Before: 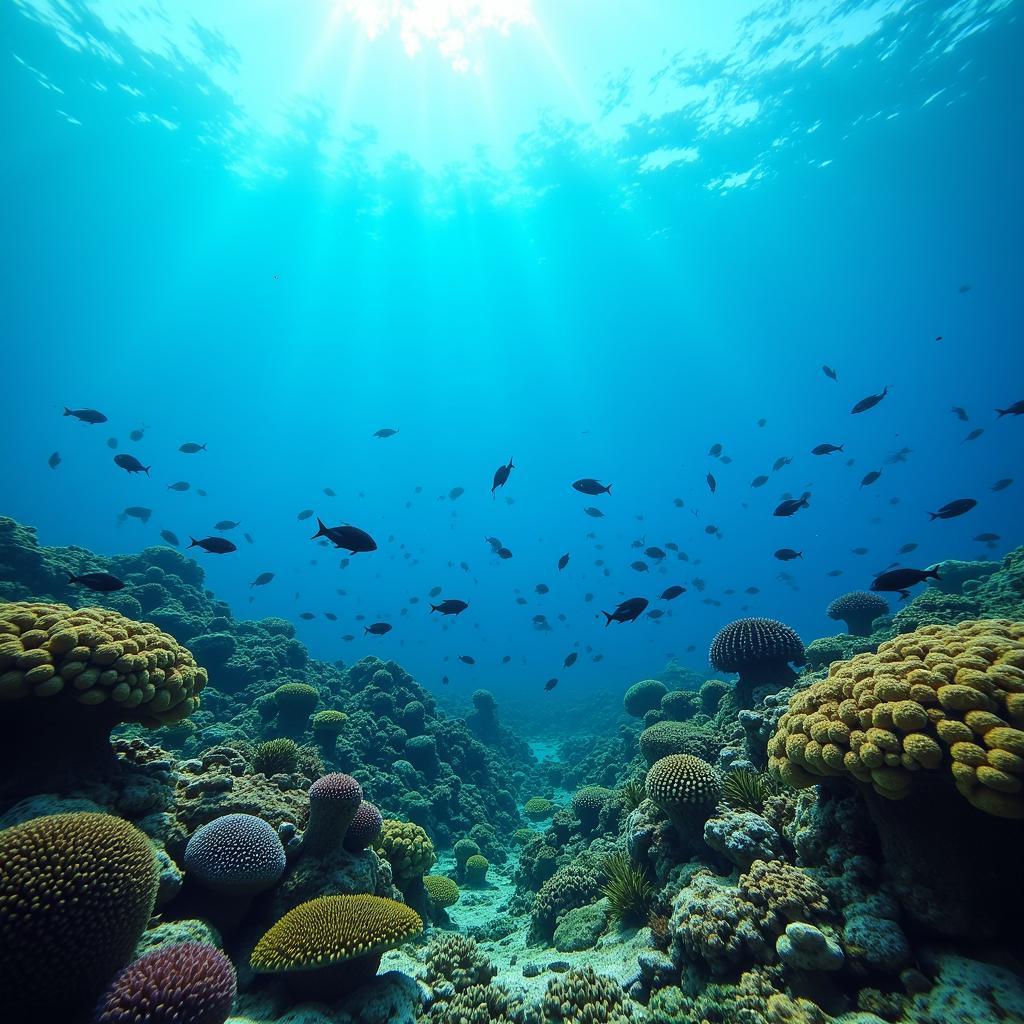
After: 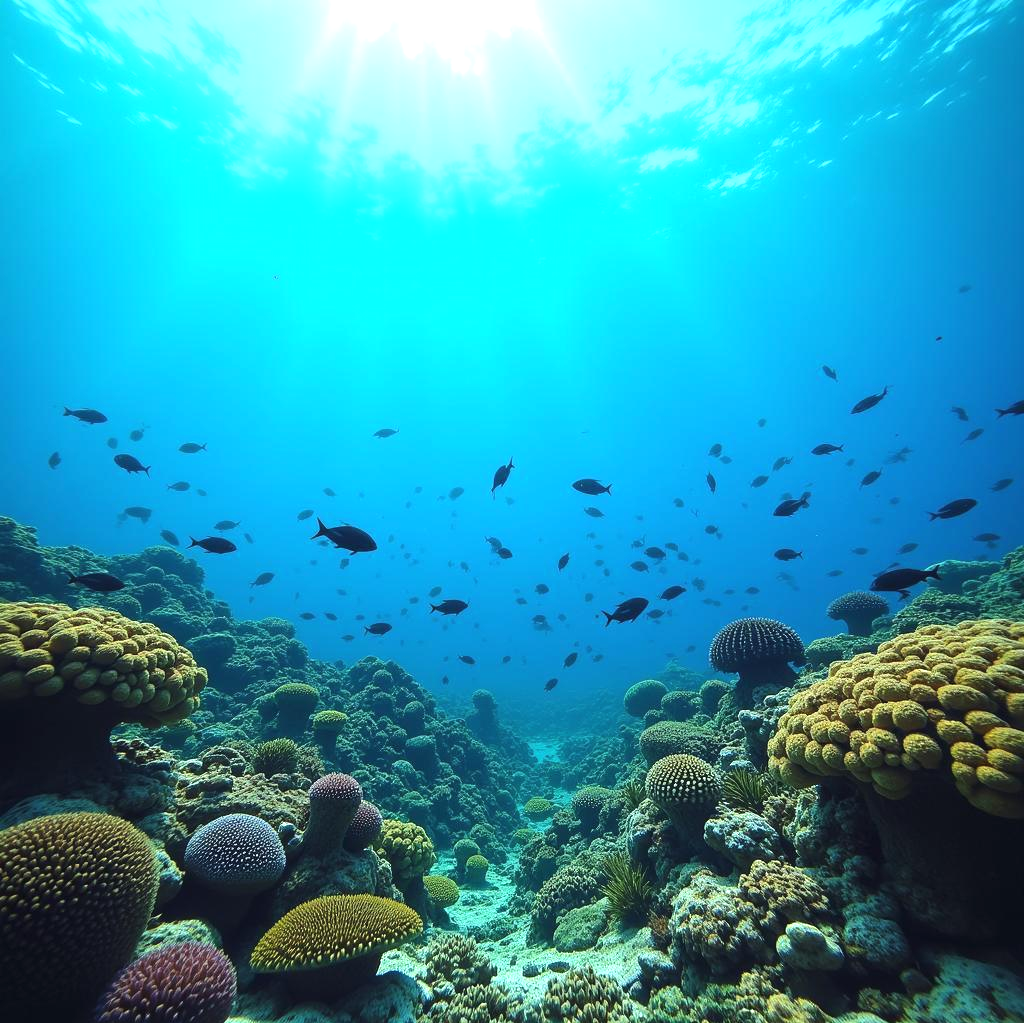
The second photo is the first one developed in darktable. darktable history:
crop: bottom 0.057%
exposure: black level correction -0.002, exposure 0.546 EV, compensate highlight preservation false
